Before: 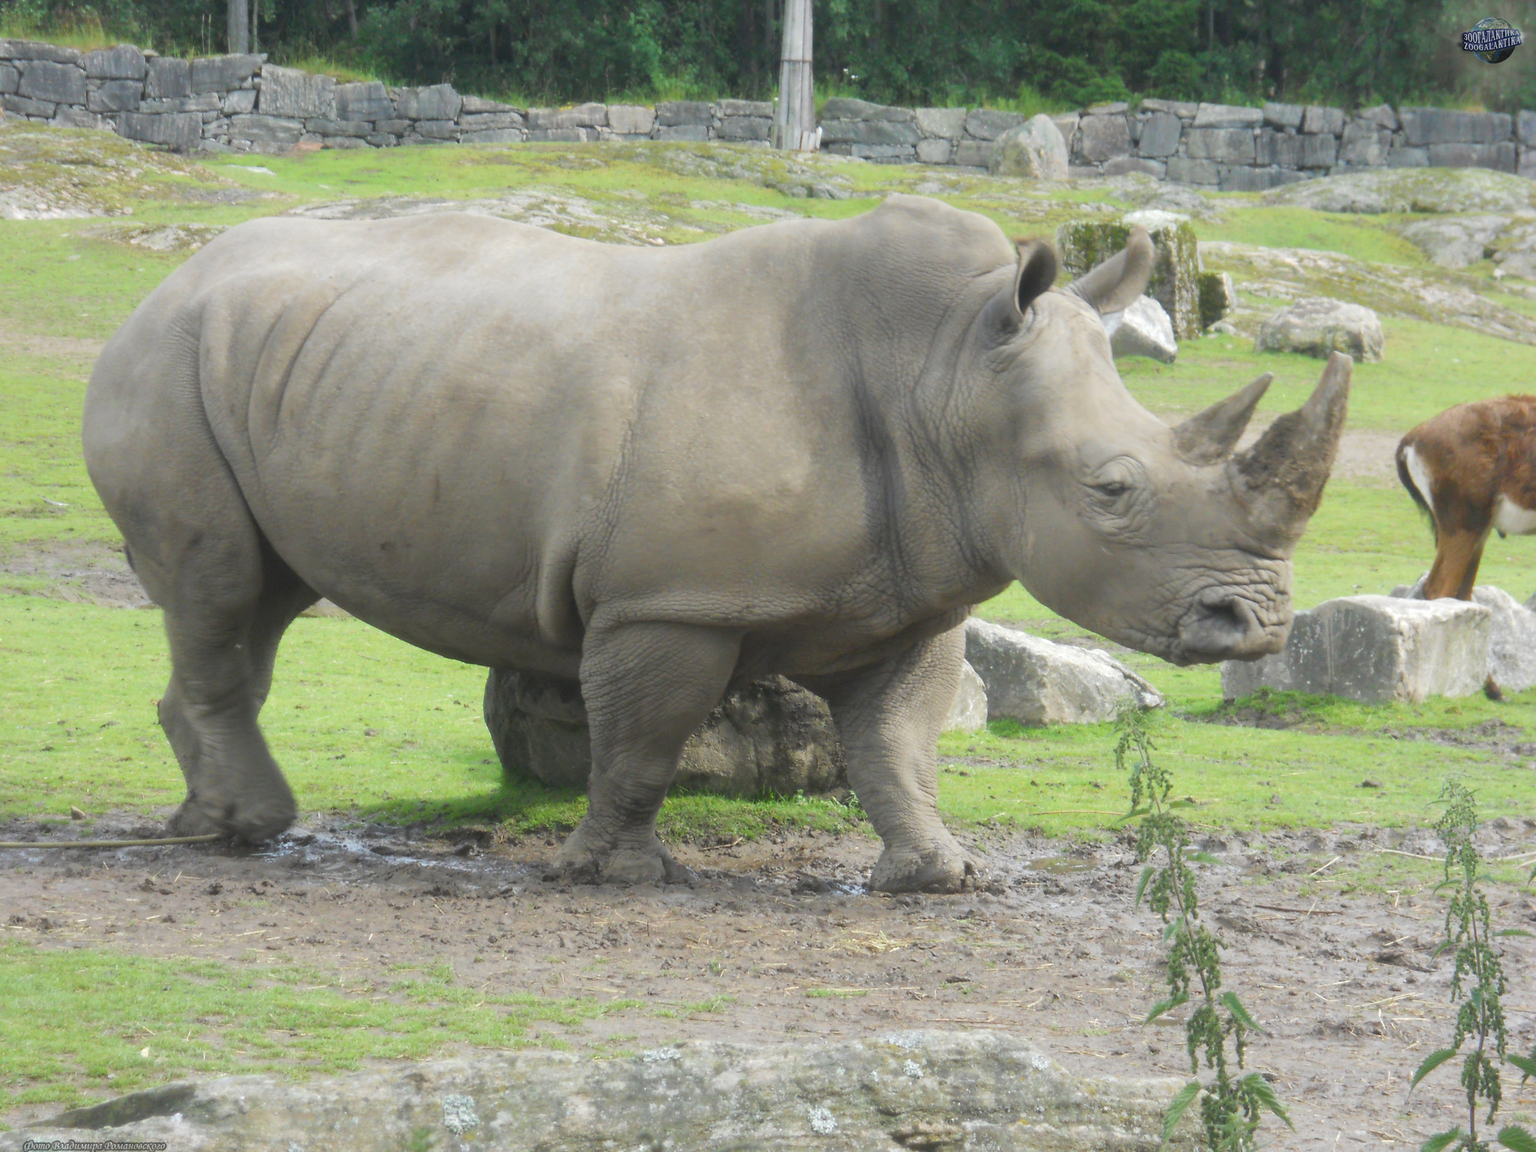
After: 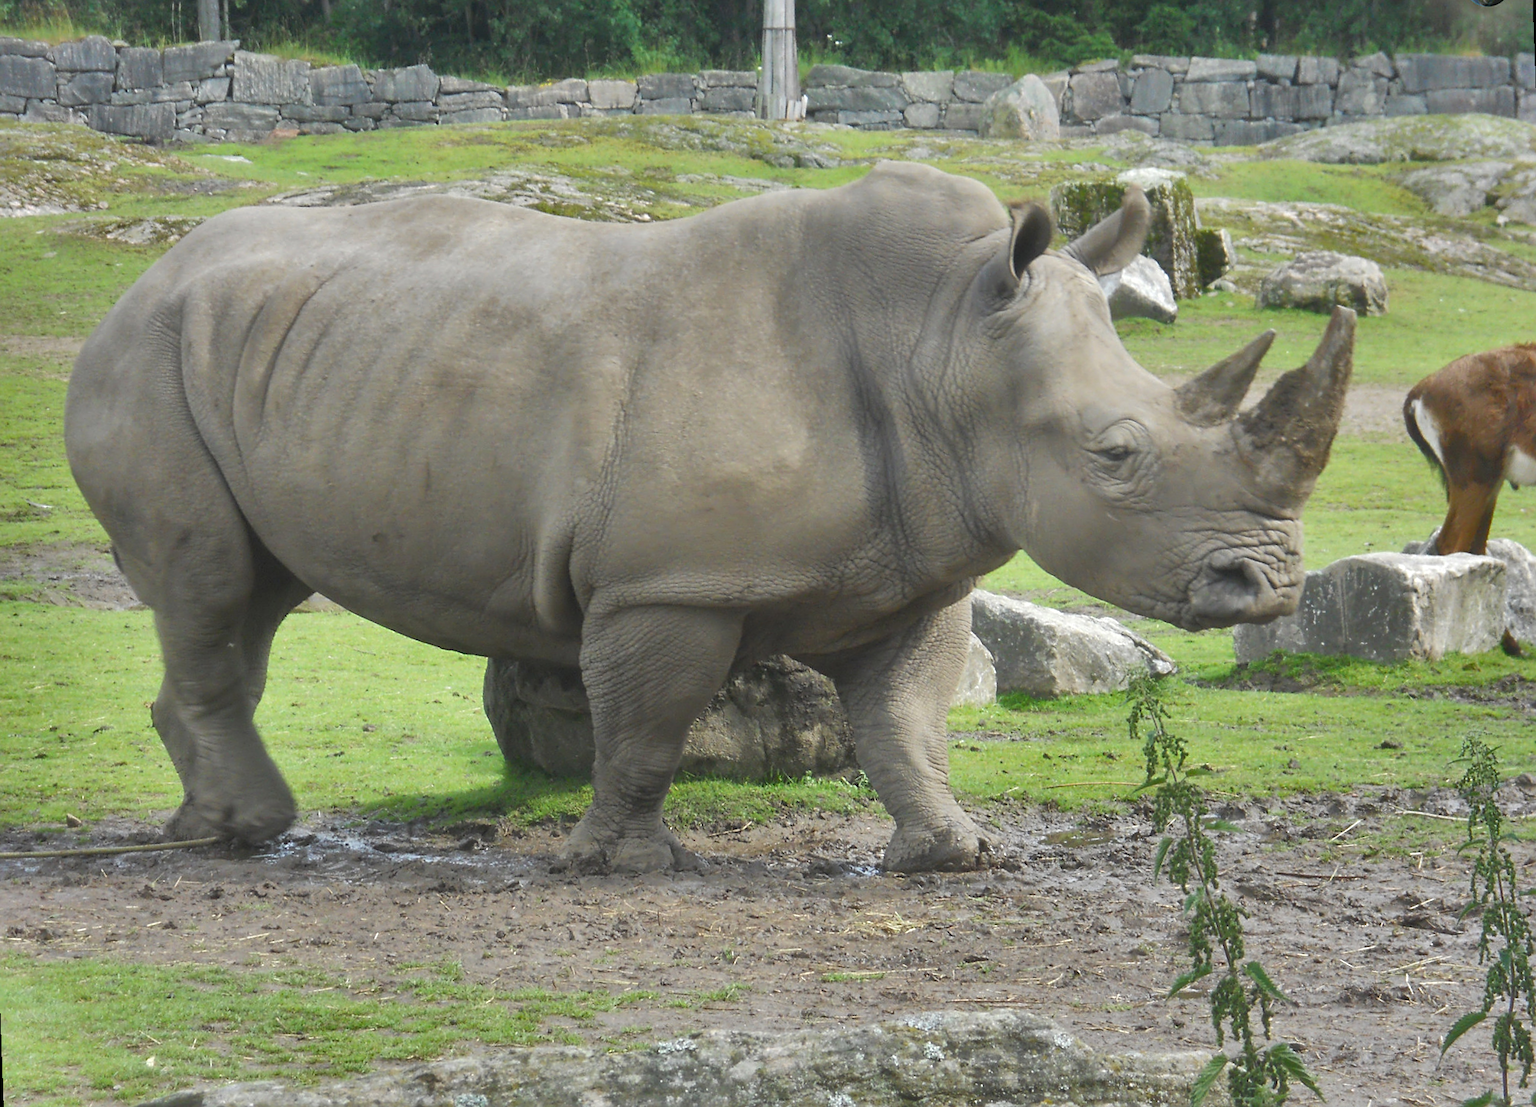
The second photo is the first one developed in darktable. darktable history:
sharpen: on, module defaults
rotate and perspective: rotation -2°, crop left 0.022, crop right 0.978, crop top 0.049, crop bottom 0.951
shadows and highlights: shadows 24.5, highlights -78.15, soften with gaussian
